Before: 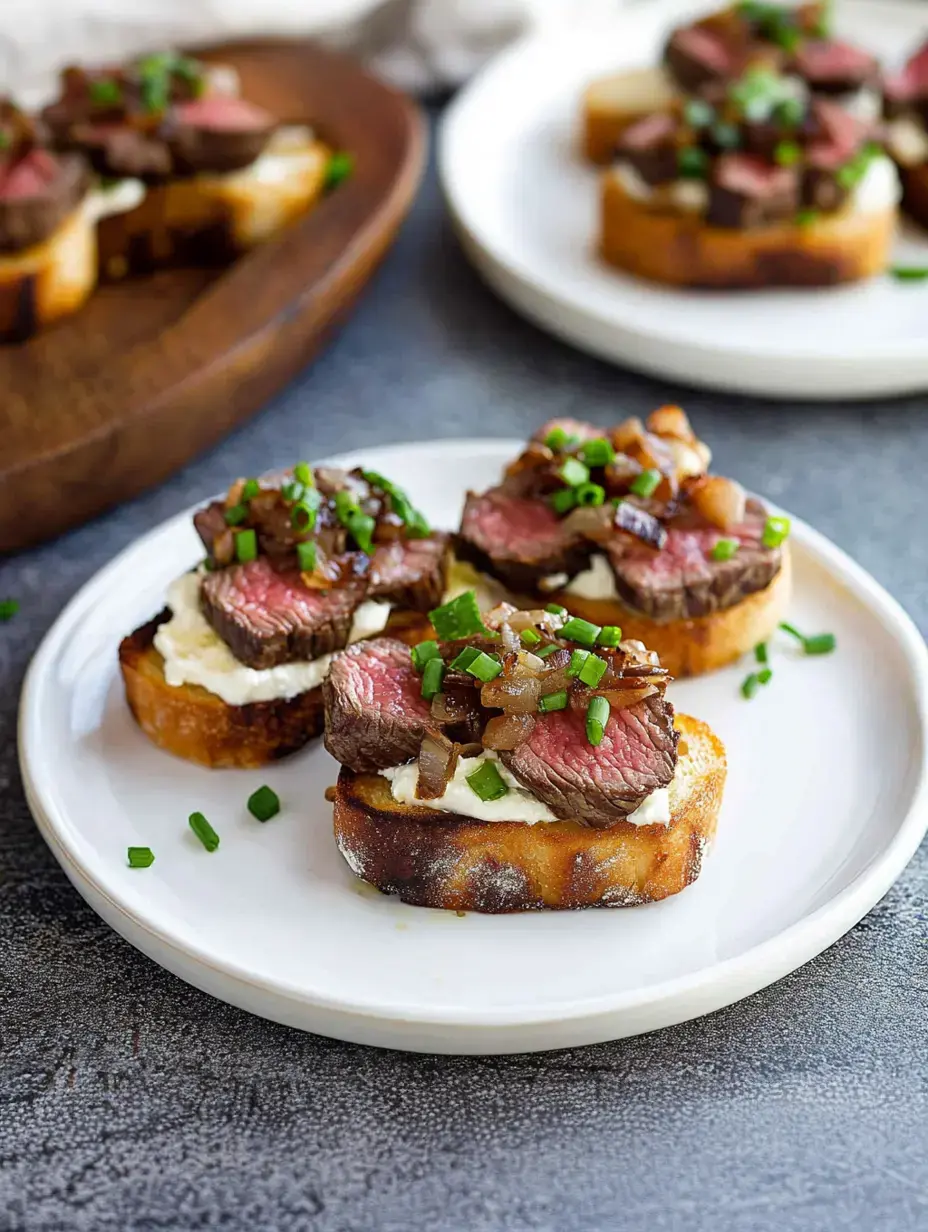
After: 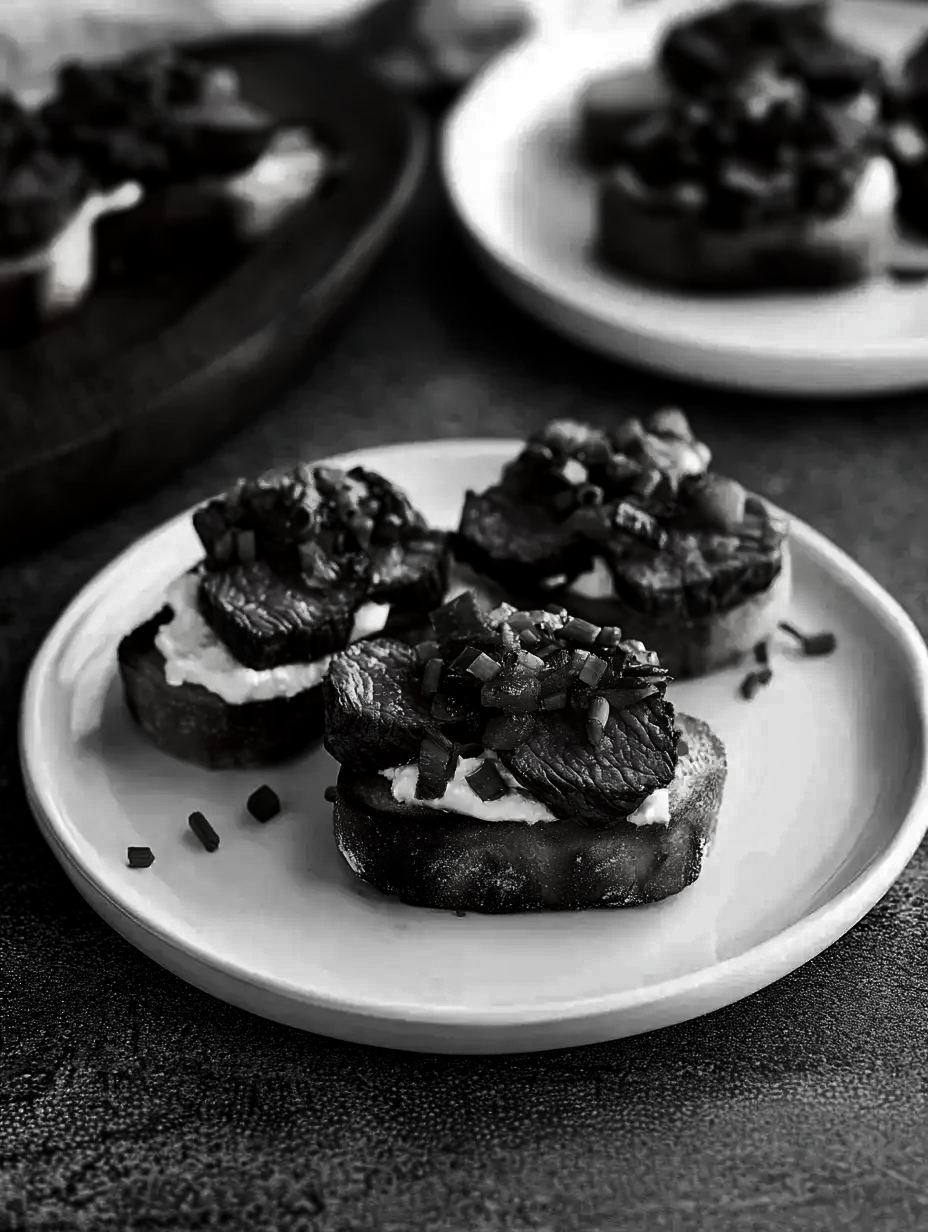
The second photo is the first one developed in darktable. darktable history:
contrast brightness saturation: contrast 0.021, brightness -0.986, saturation -0.982
shadows and highlights: soften with gaussian
